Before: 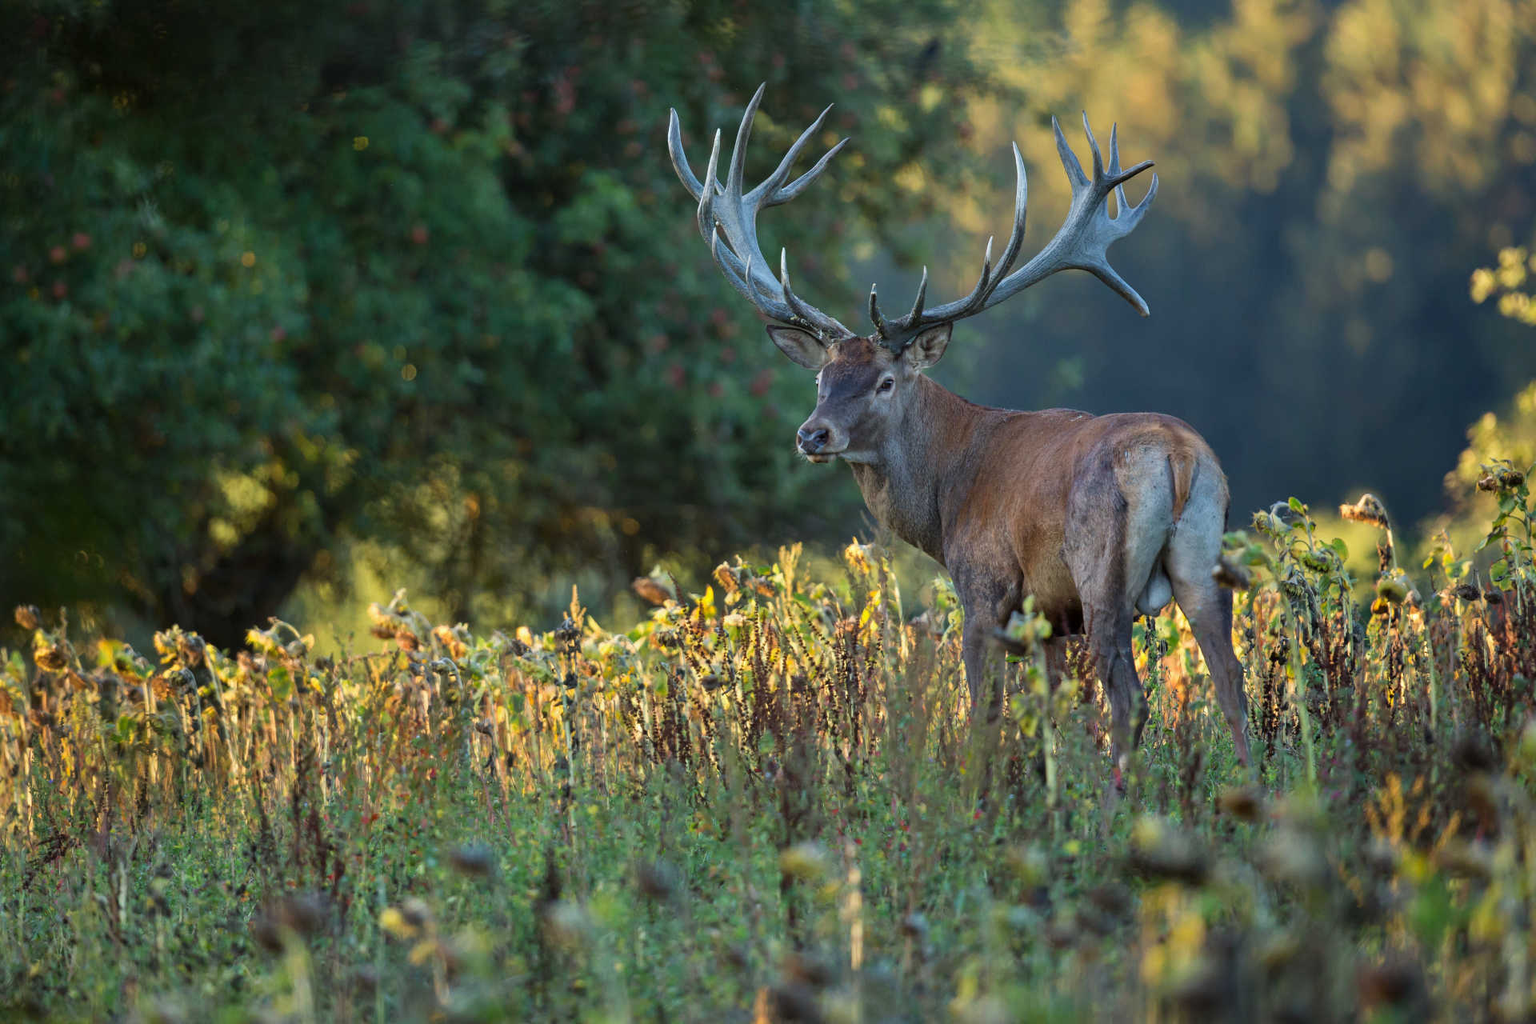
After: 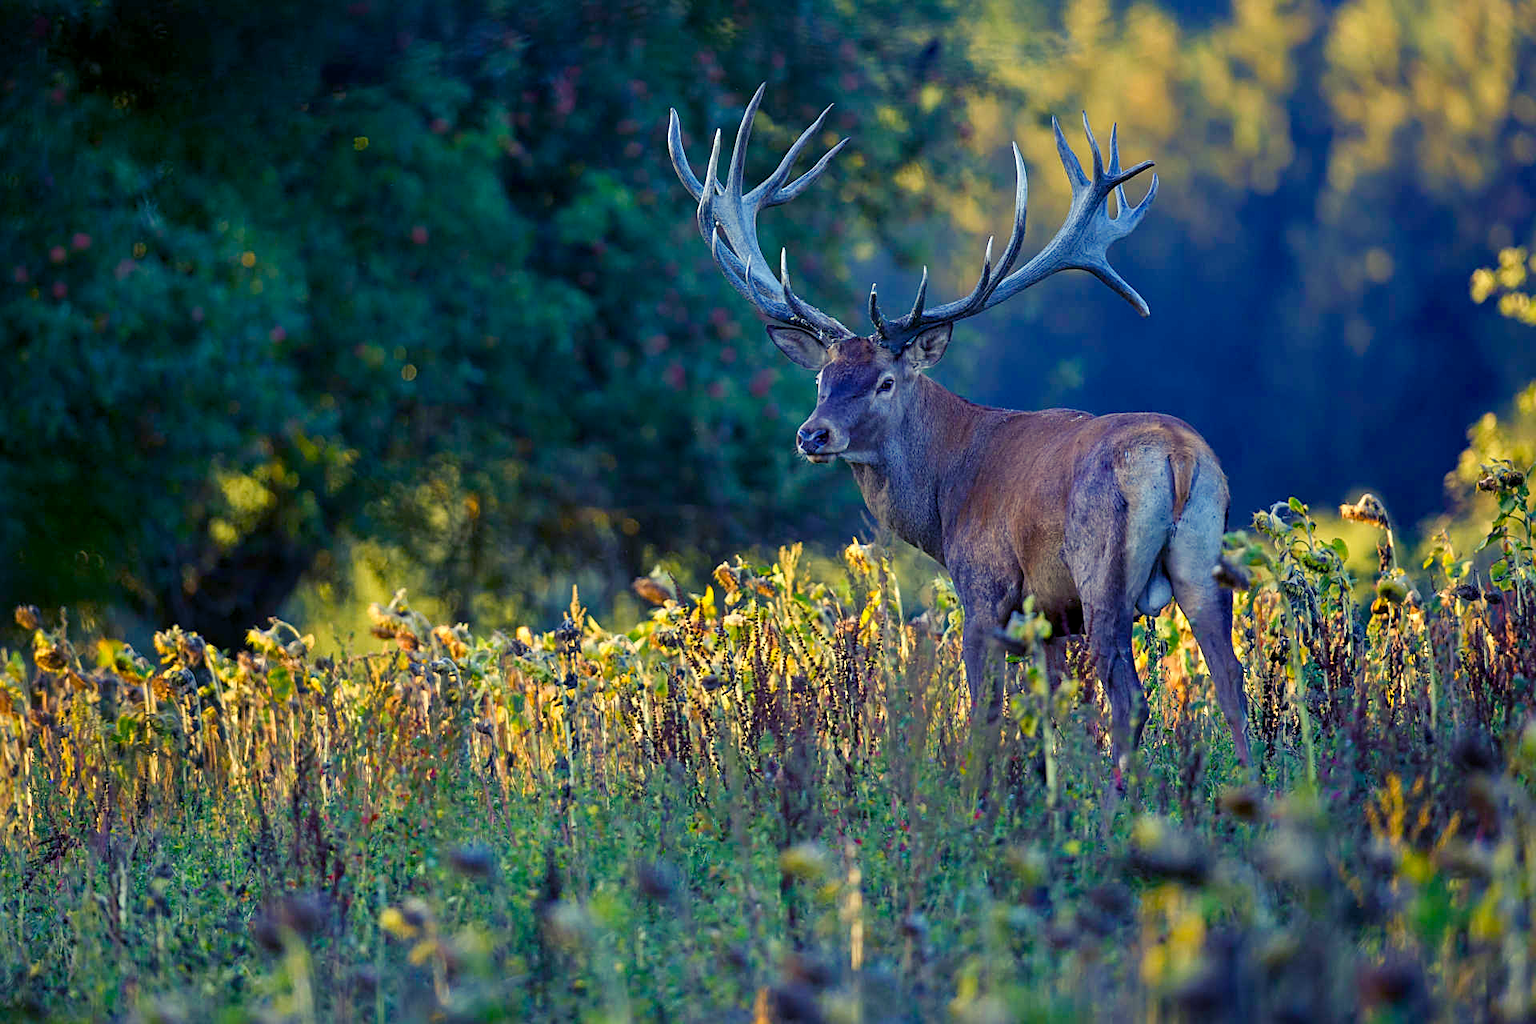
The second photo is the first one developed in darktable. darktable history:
color balance rgb: shadows lift › luminance -28.76%, shadows lift › chroma 15%, shadows lift › hue 270°, power › chroma 1%, power › hue 255°, highlights gain › luminance 7.14%, highlights gain › chroma 2%, highlights gain › hue 90°, global offset › luminance -0.29%, global offset › hue 260°, perceptual saturation grading › global saturation 20%, perceptual saturation grading › highlights -13.92%, perceptual saturation grading › shadows 50%
sharpen: on, module defaults
